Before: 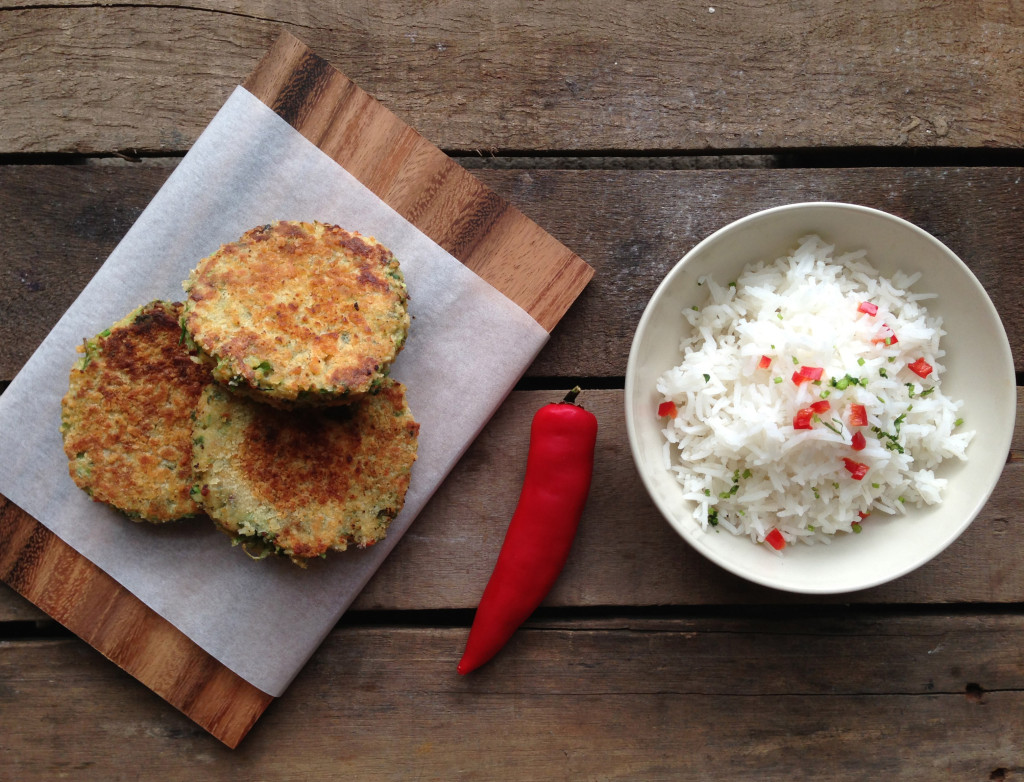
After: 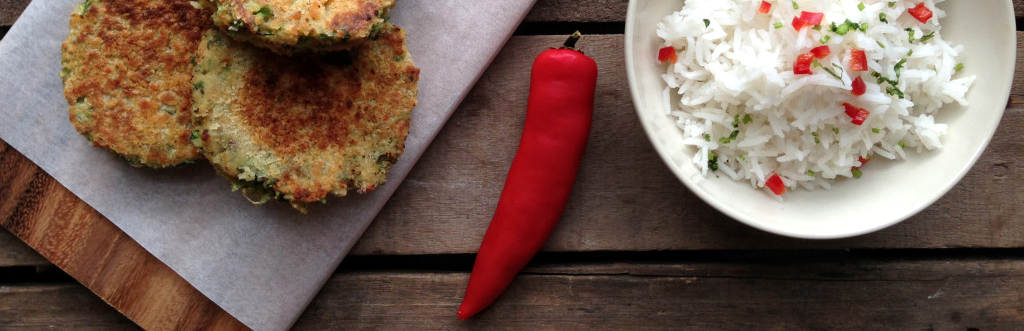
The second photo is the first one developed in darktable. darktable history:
local contrast: highlights 104%, shadows 100%, detail 119%, midtone range 0.2
crop: top 45.492%, bottom 12.159%
